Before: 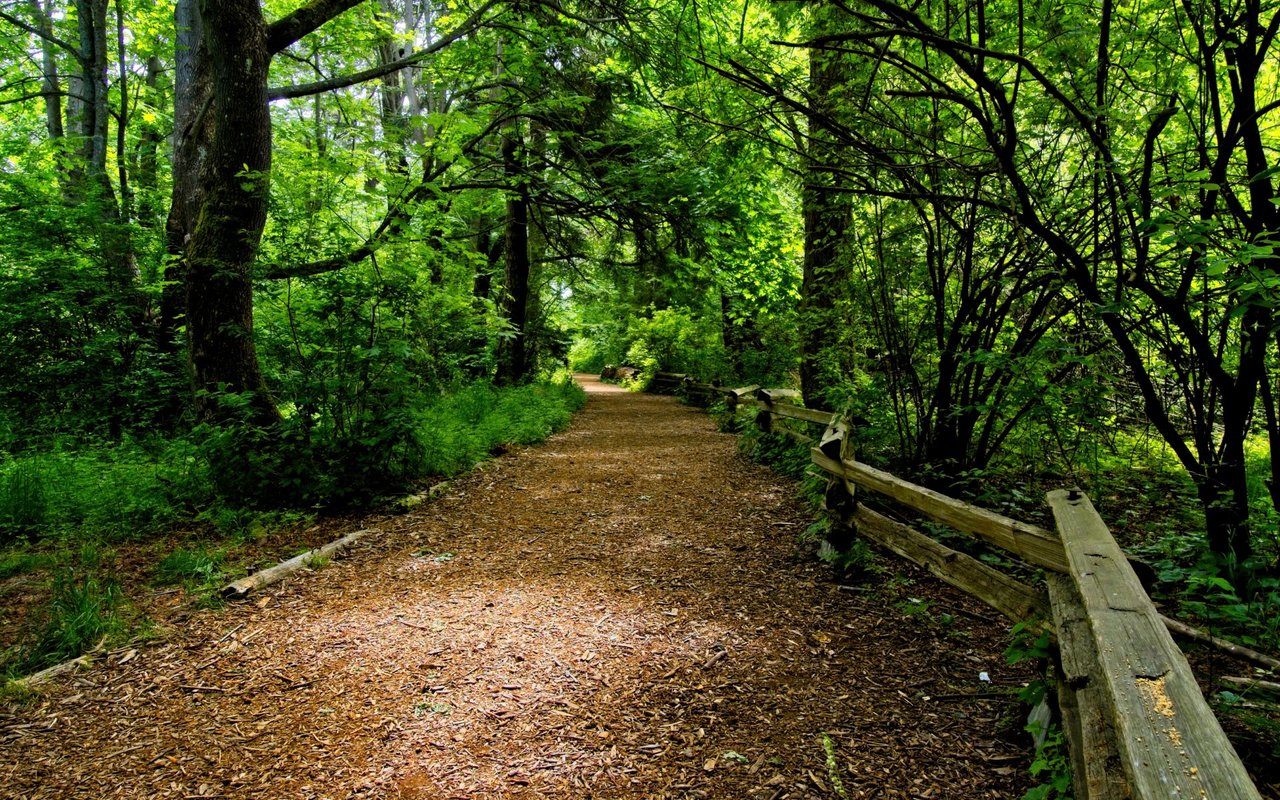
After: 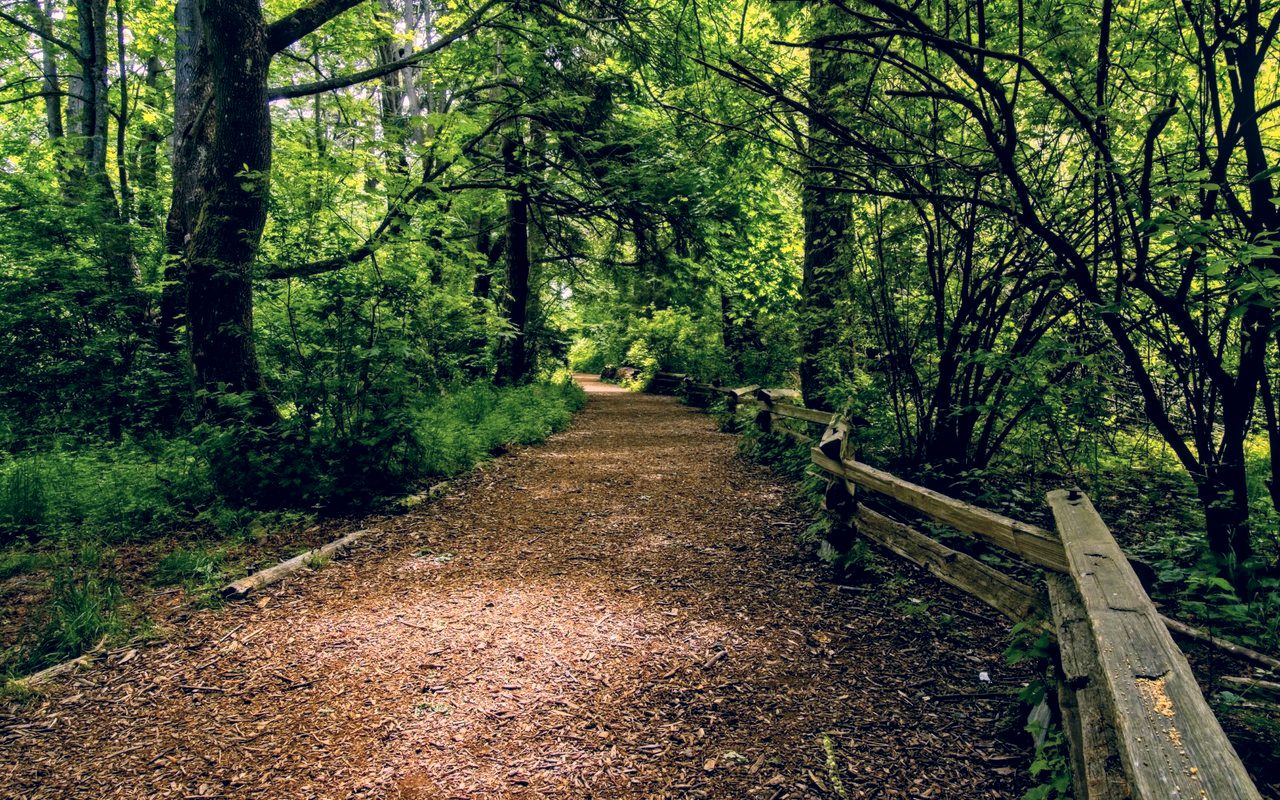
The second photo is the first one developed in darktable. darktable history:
local contrast: on, module defaults
color correction: highlights a* 14.17, highlights b* 6.17, shadows a* -5.51, shadows b* -15.47, saturation 0.864
